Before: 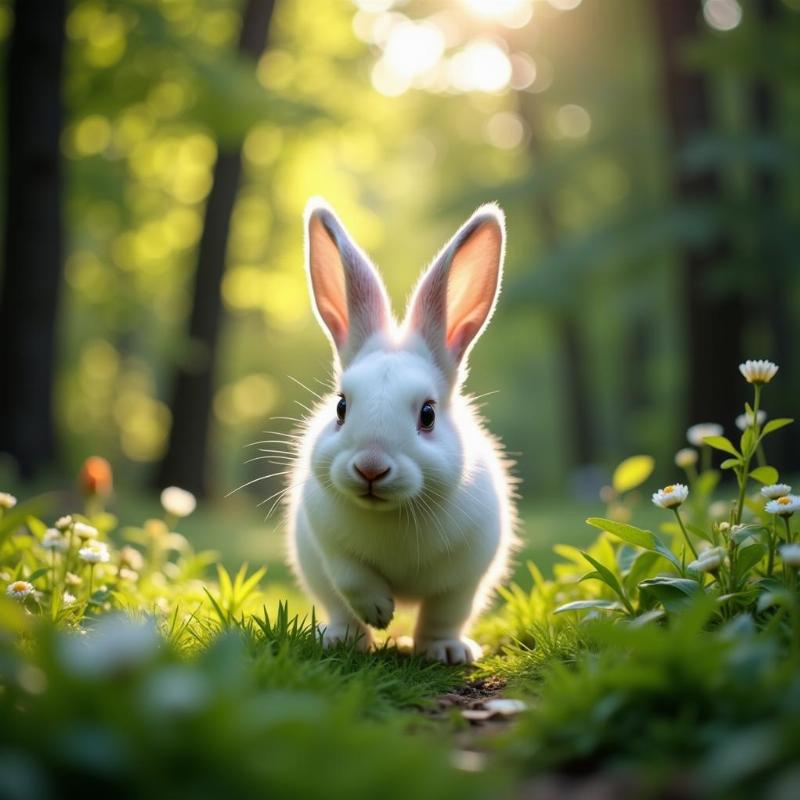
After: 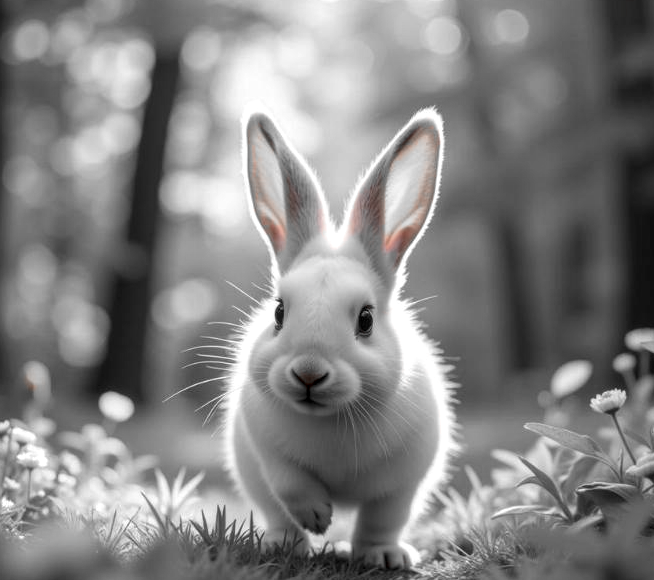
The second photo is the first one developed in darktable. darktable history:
crop: left 7.76%, top 11.994%, right 10.375%, bottom 15.397%
color zones: curves: ch1 [(0, 0.006) (0.094, 0.285) (0.171, 0.001) (0.429, 0.001) (0.571, 0.003) (0.714, 0.004) (0.857, 0.004) (1, 0.006)]
local contrast: on, module defaults
